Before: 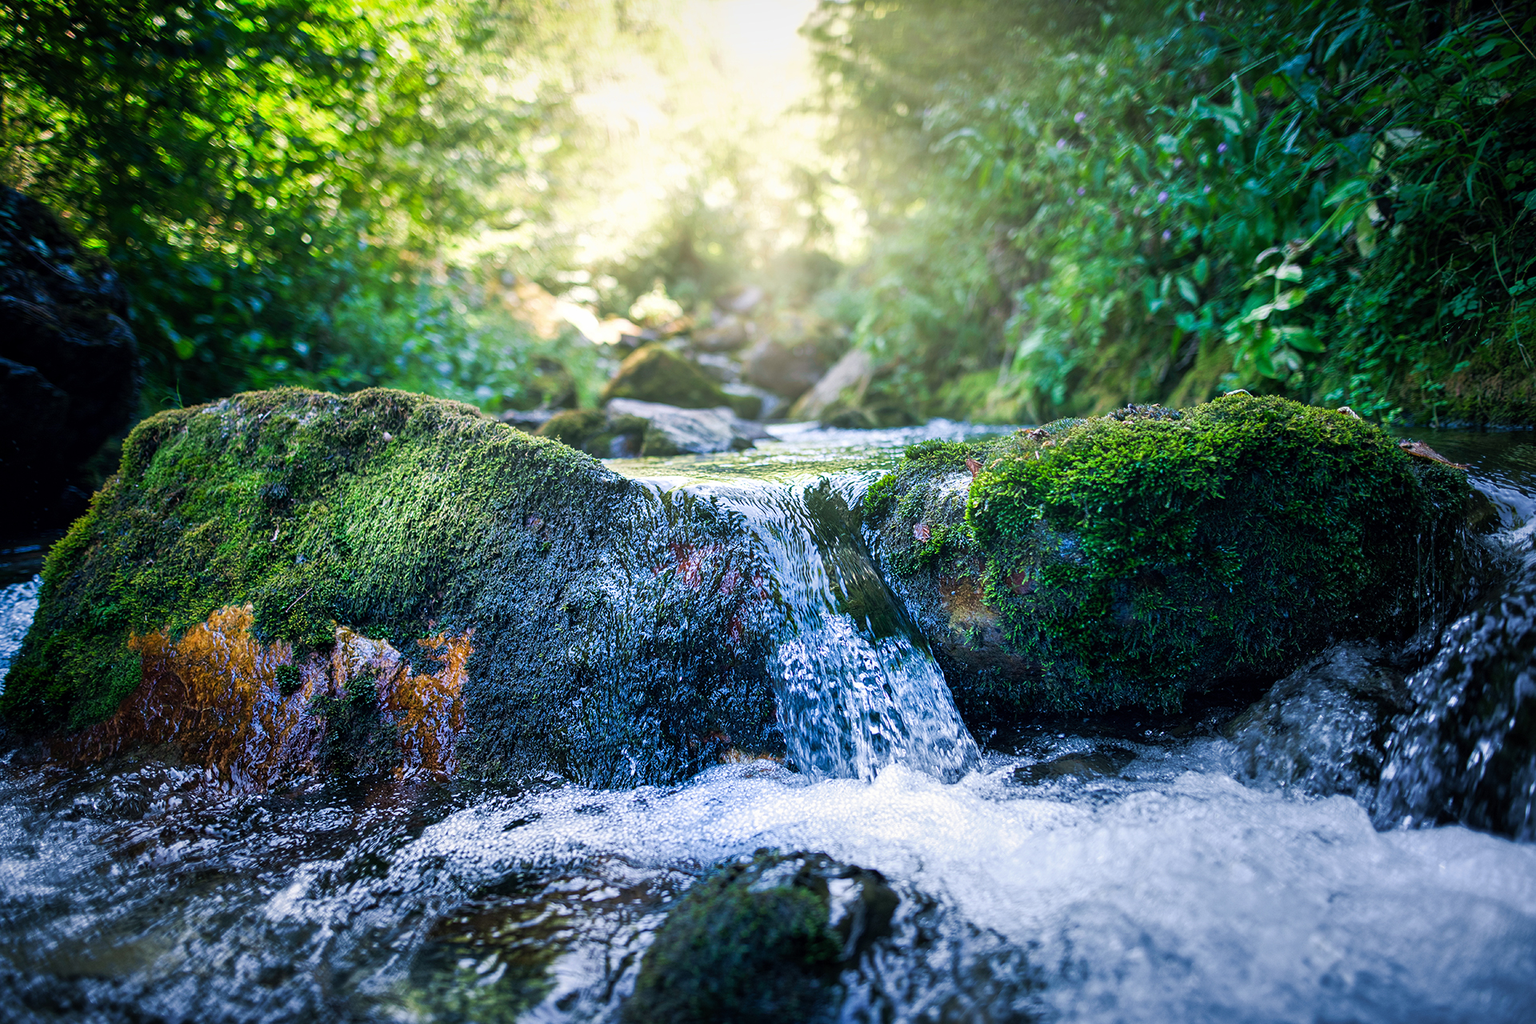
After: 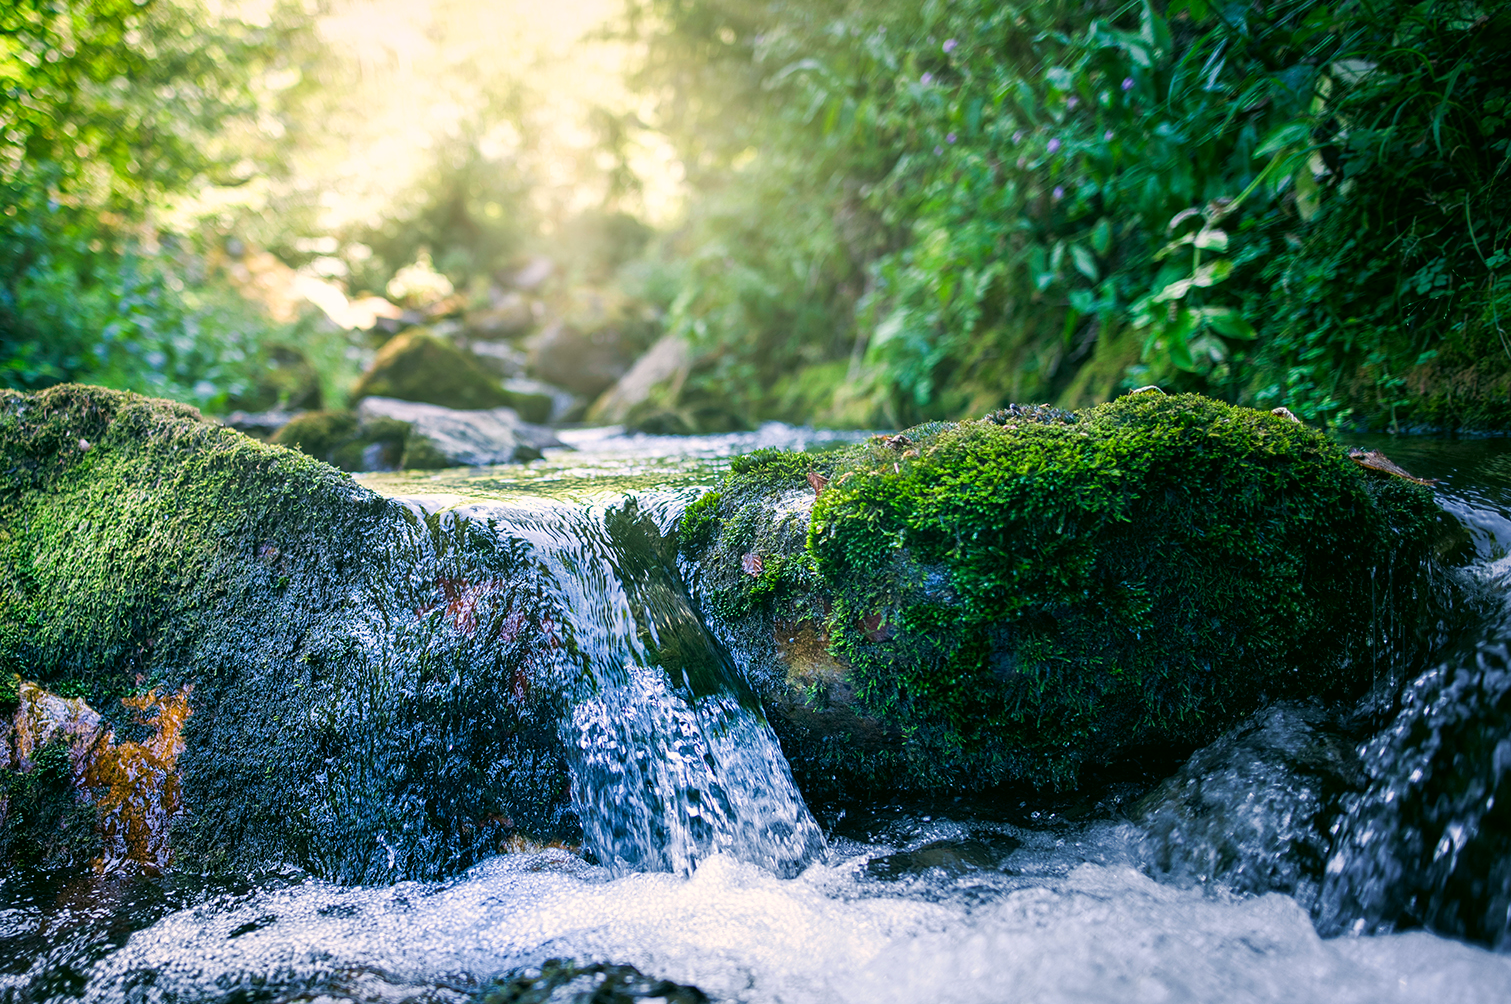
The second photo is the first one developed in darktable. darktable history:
color correction: highlights a* 4.15, highlights b* 4.91, shadows a* -7.87, shadows b* 4.55
crop and rotate: left 20.867%, top 7.898%, right 0.398%, bottom 13.632%
